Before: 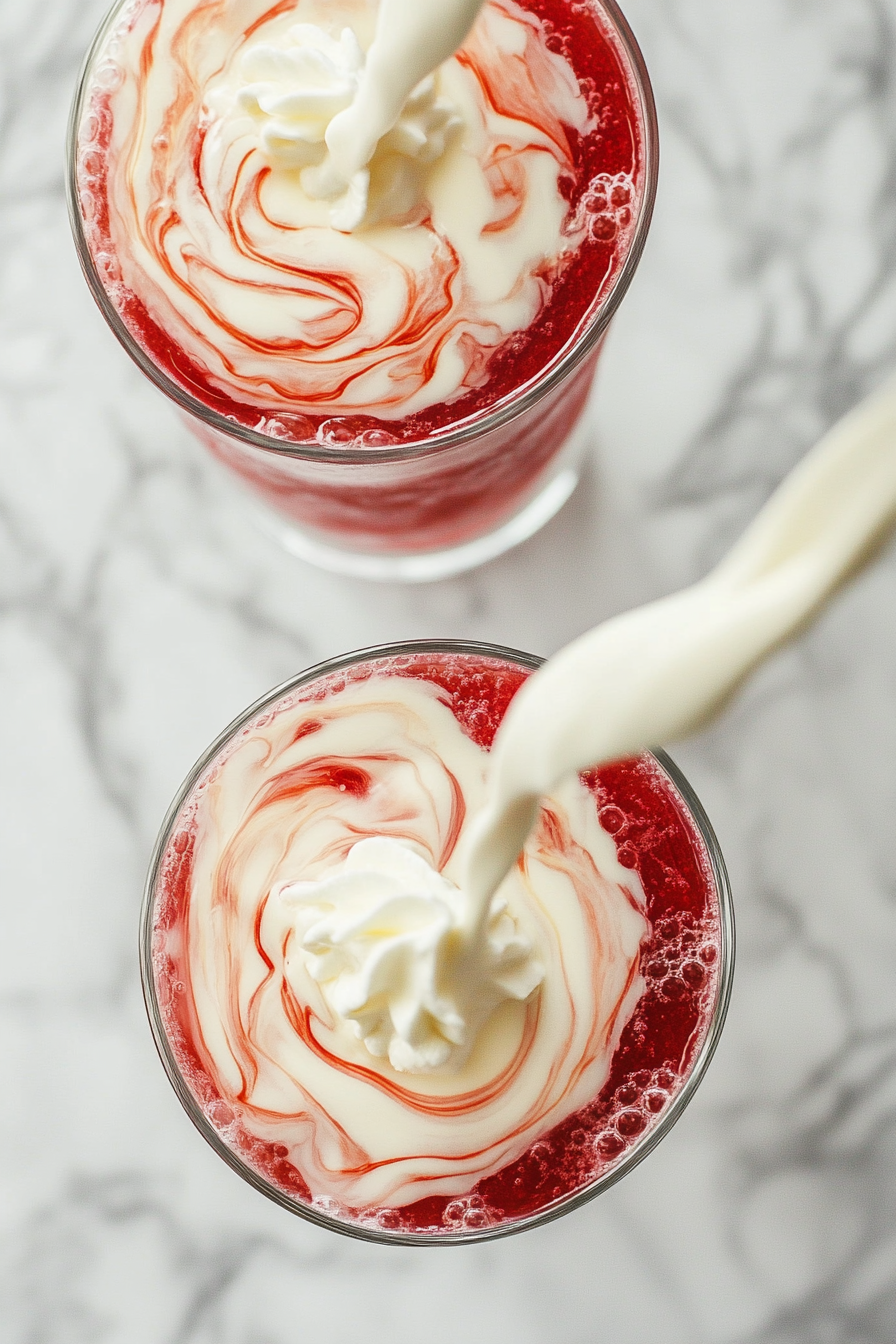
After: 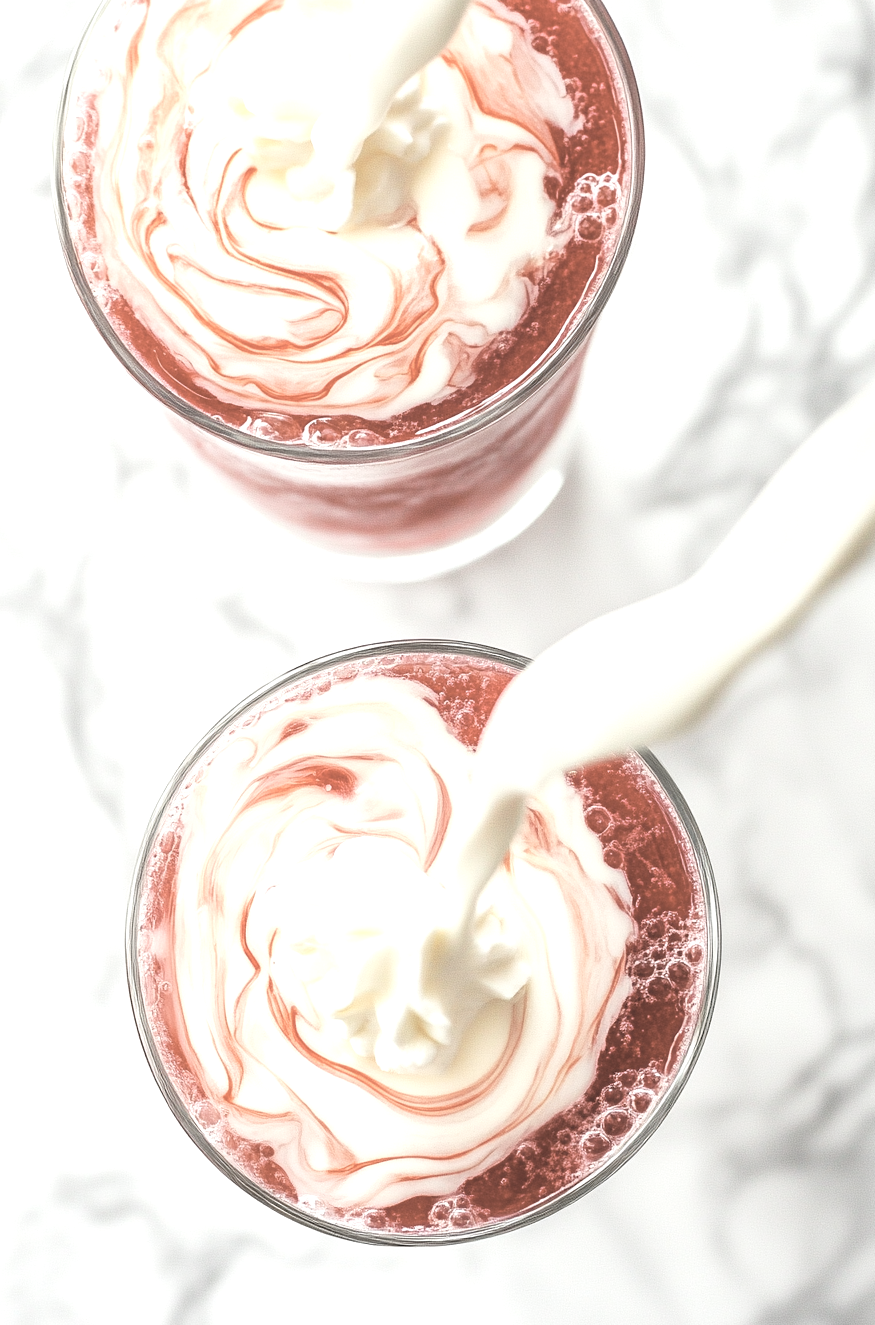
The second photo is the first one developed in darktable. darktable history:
tone equalizer: -8 EV -0.786 EV, -7 EV -0.705 EV, -6 EV -0.603 EV, -5 EV -0.416 EV, -3 EV 0.396 EV, -2 EV 0.6 EV, -1 EV 0.679 EV, +0 EV 0.748 EV
contrast brightness saturation: brightness 0.182, saturation -0.504
crop and rotate: left 1.569%, right 0.756%, bottom 1.379%
